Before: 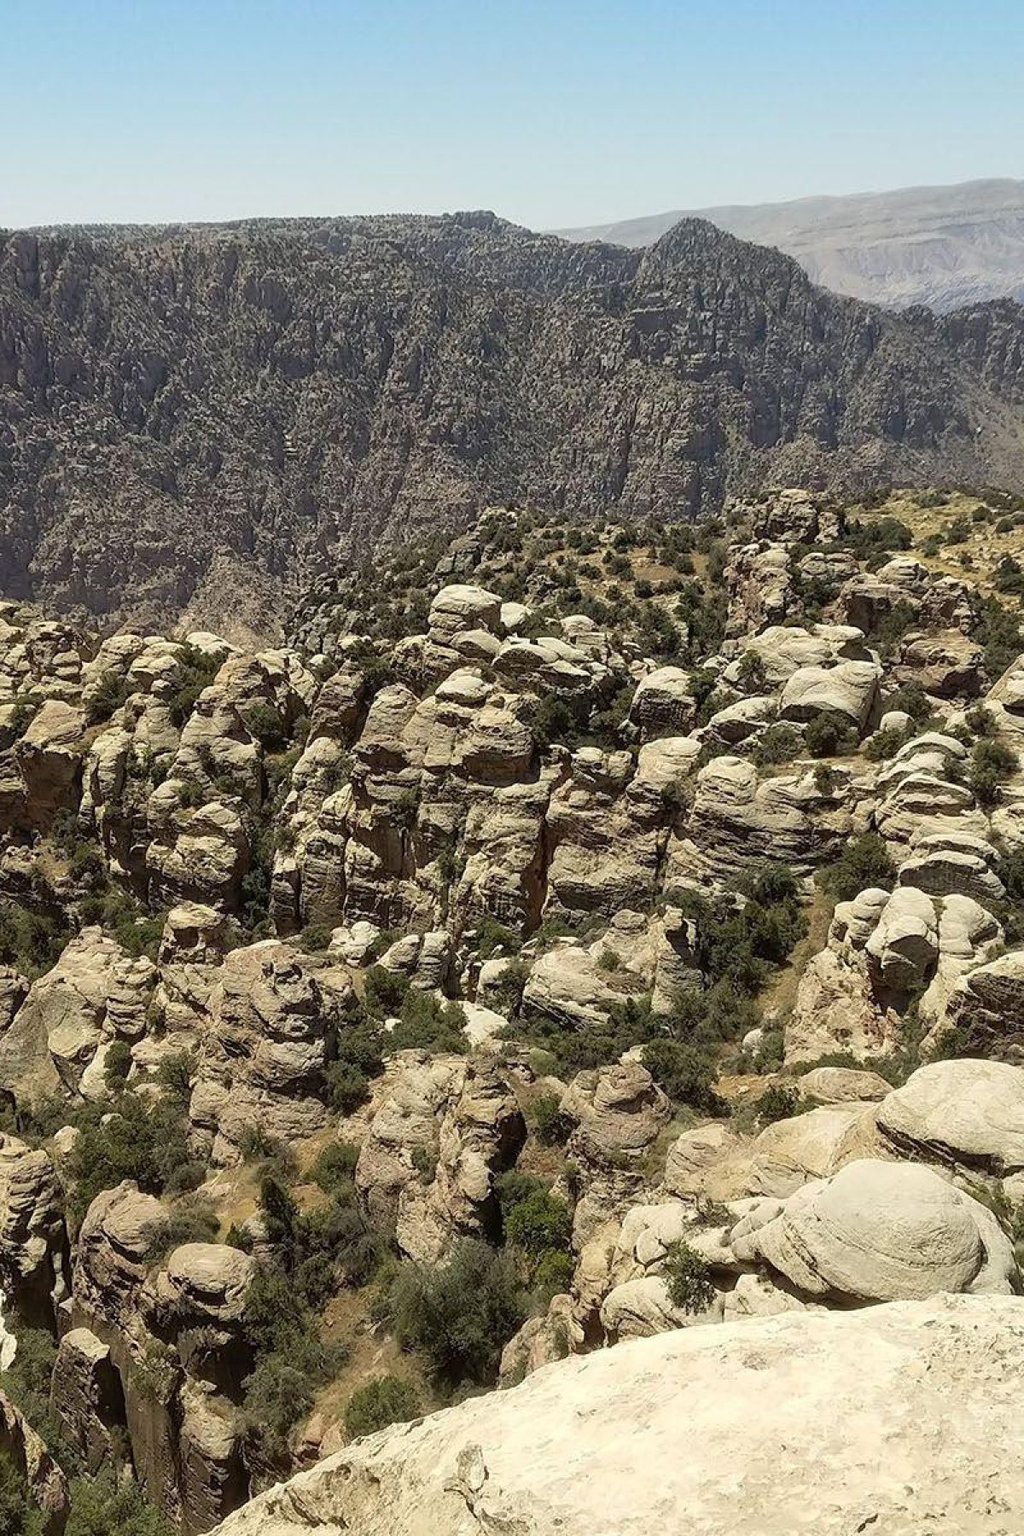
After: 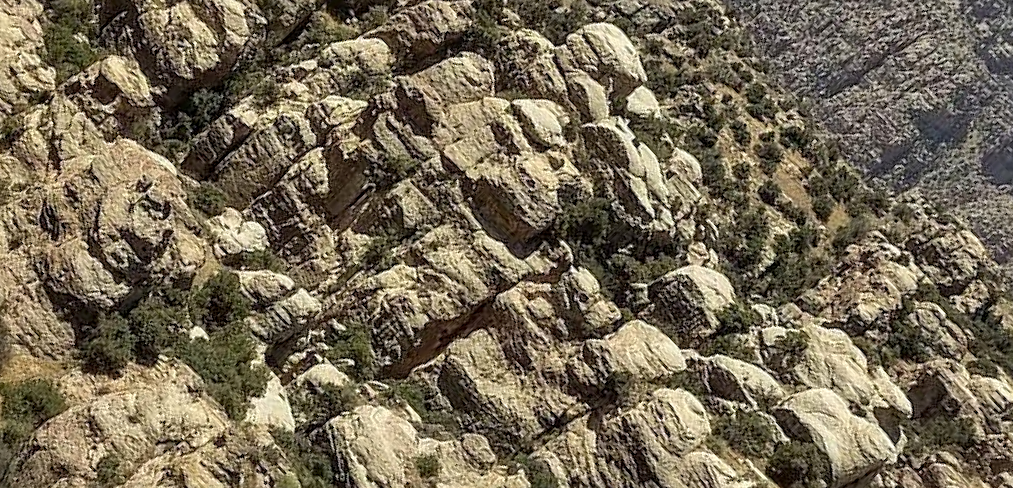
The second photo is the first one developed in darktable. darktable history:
levels: mode automatic, levels [0.062, 0.494, 0.925]
tone equalizer: on, module defaults
sharpen: radius 1.292, amount 0.289, threshold 0.049
crop and rotate: angle -46.05°, top 16.703%, right 0.851%, bottom 11.657%
shadows and highlights: shadows 59.63, soften with gaussian
local contrast: on, module defaults
